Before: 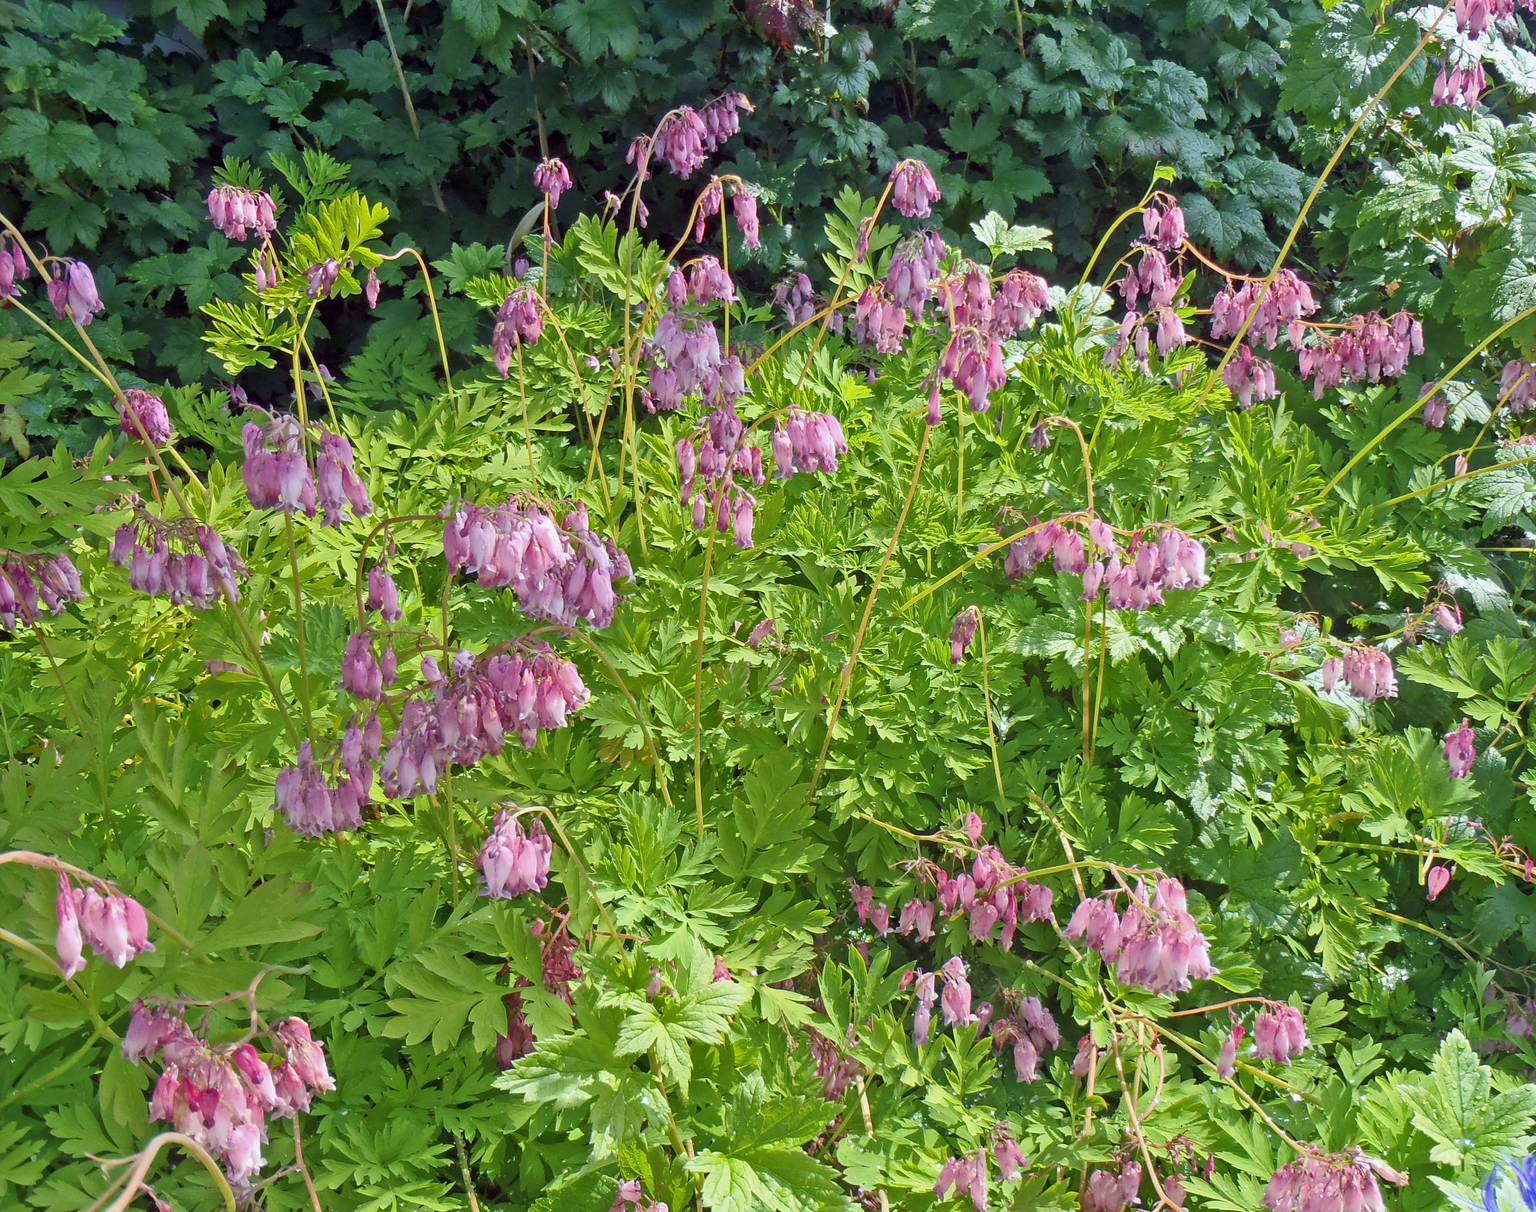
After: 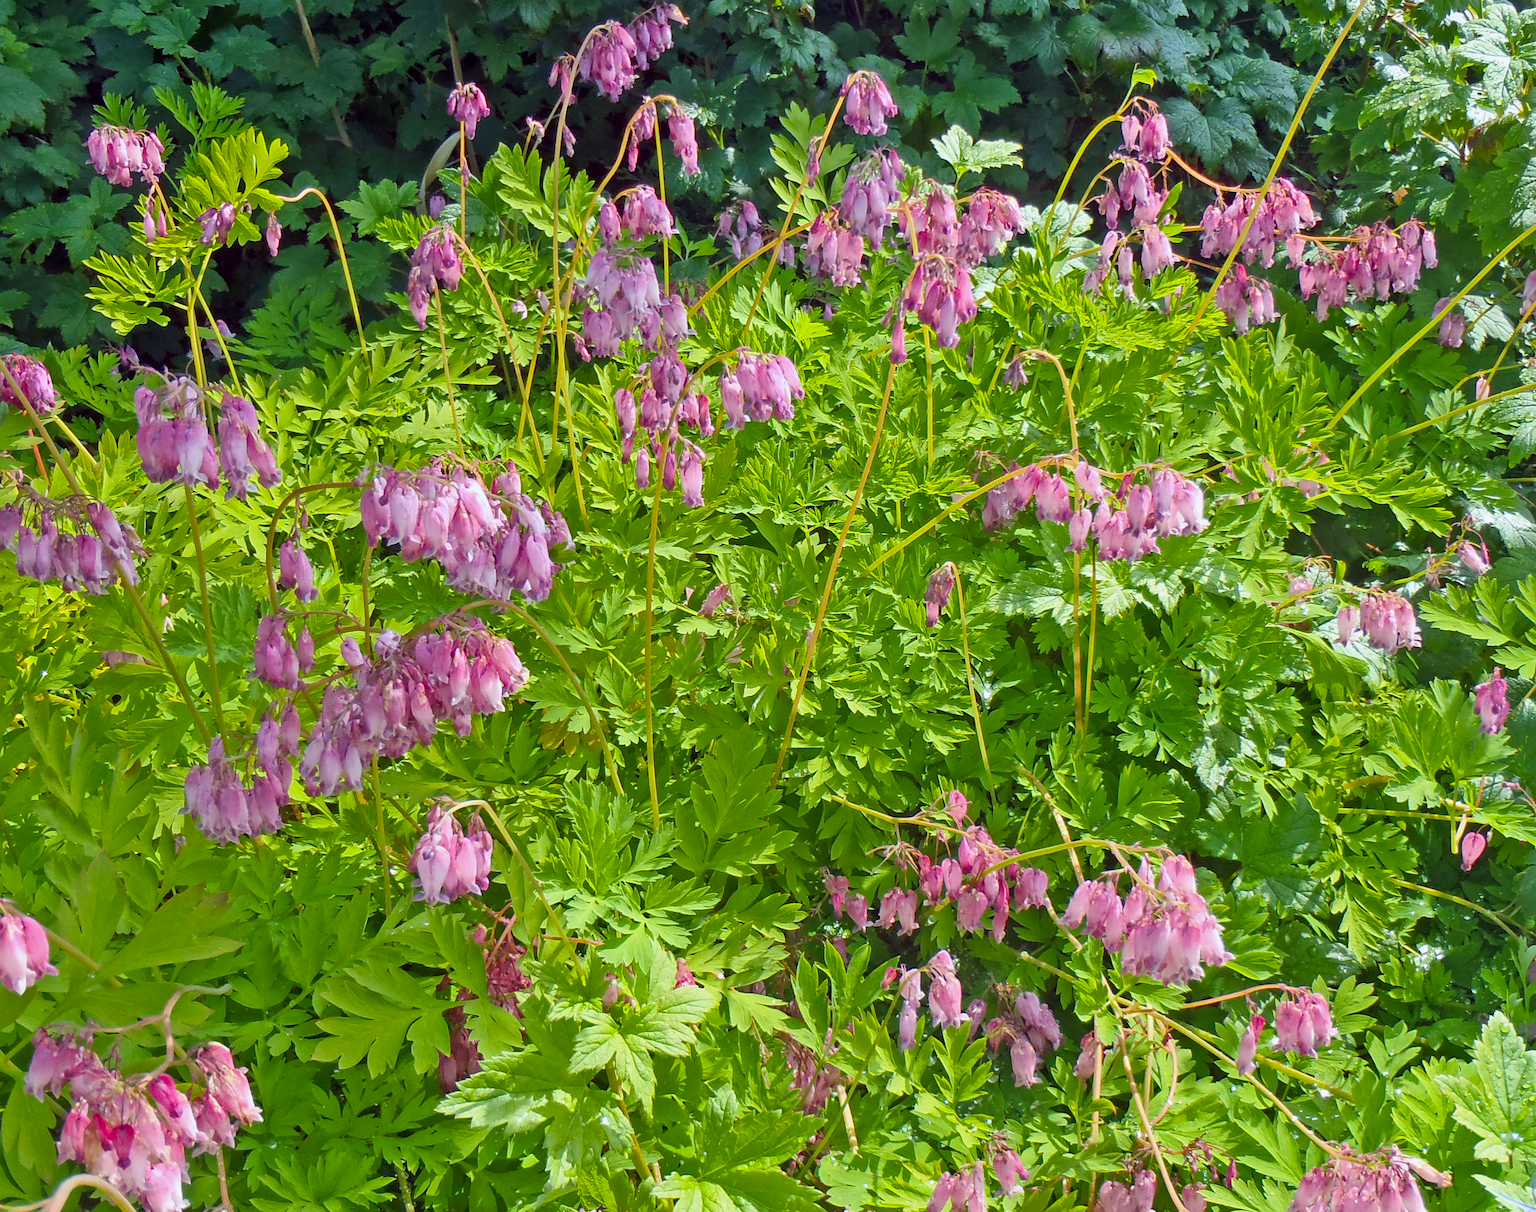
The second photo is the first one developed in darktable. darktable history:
color balance rgb: perceptual saturation grading › global saturation 20%, global vibrance 10%
white balance: emerald 1
crop and rotate: angle 1.96°, left 5.673%, top 5.673%
